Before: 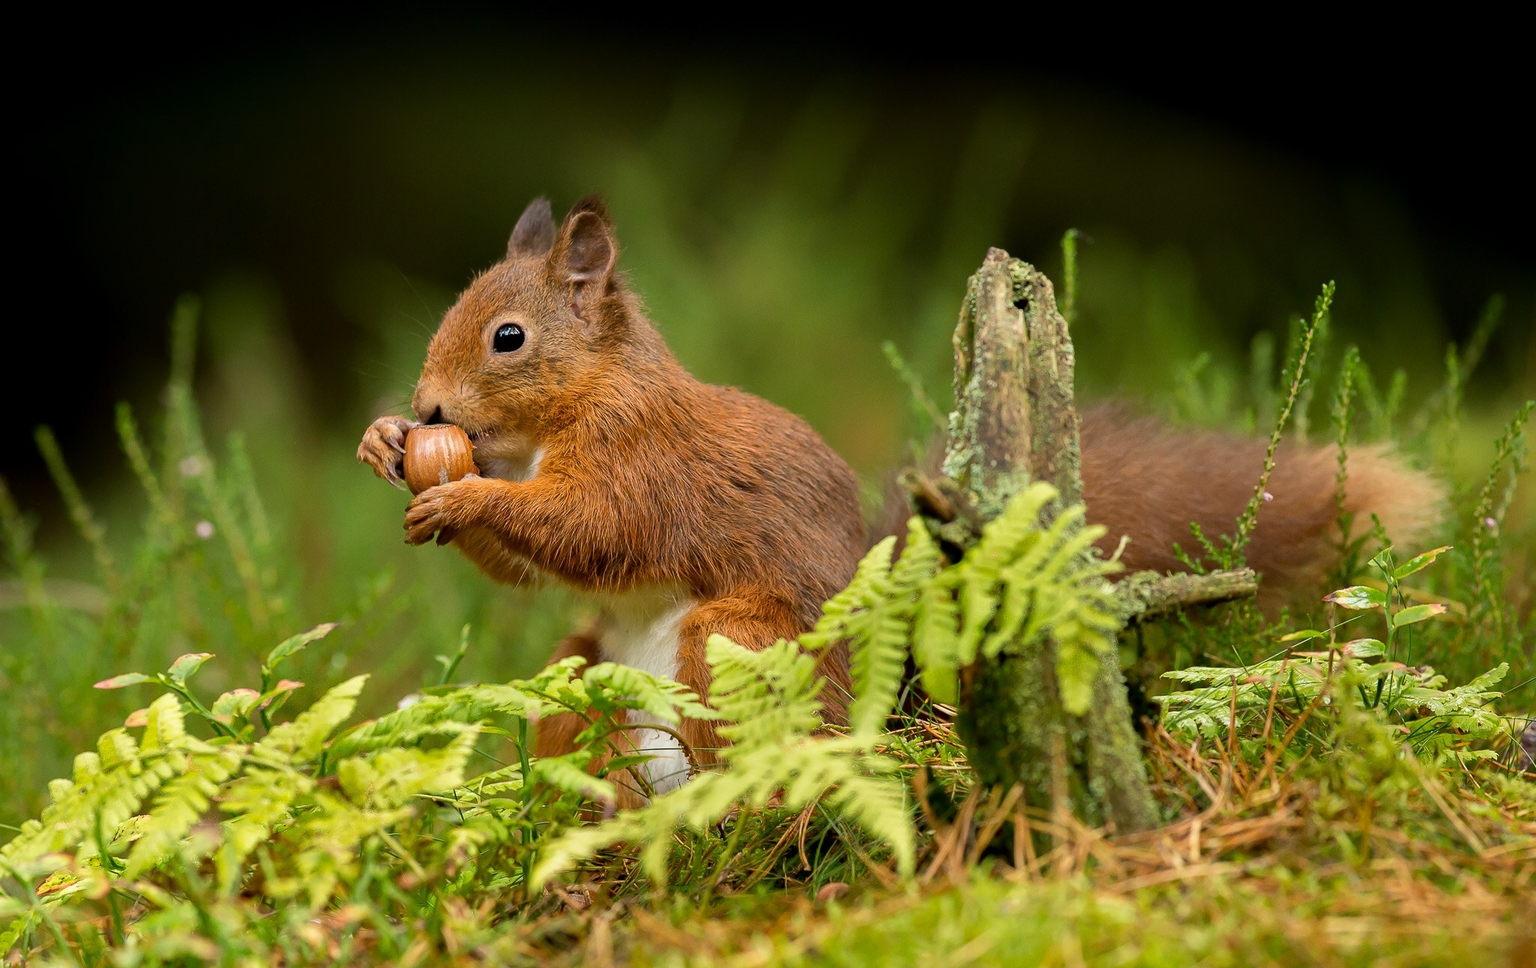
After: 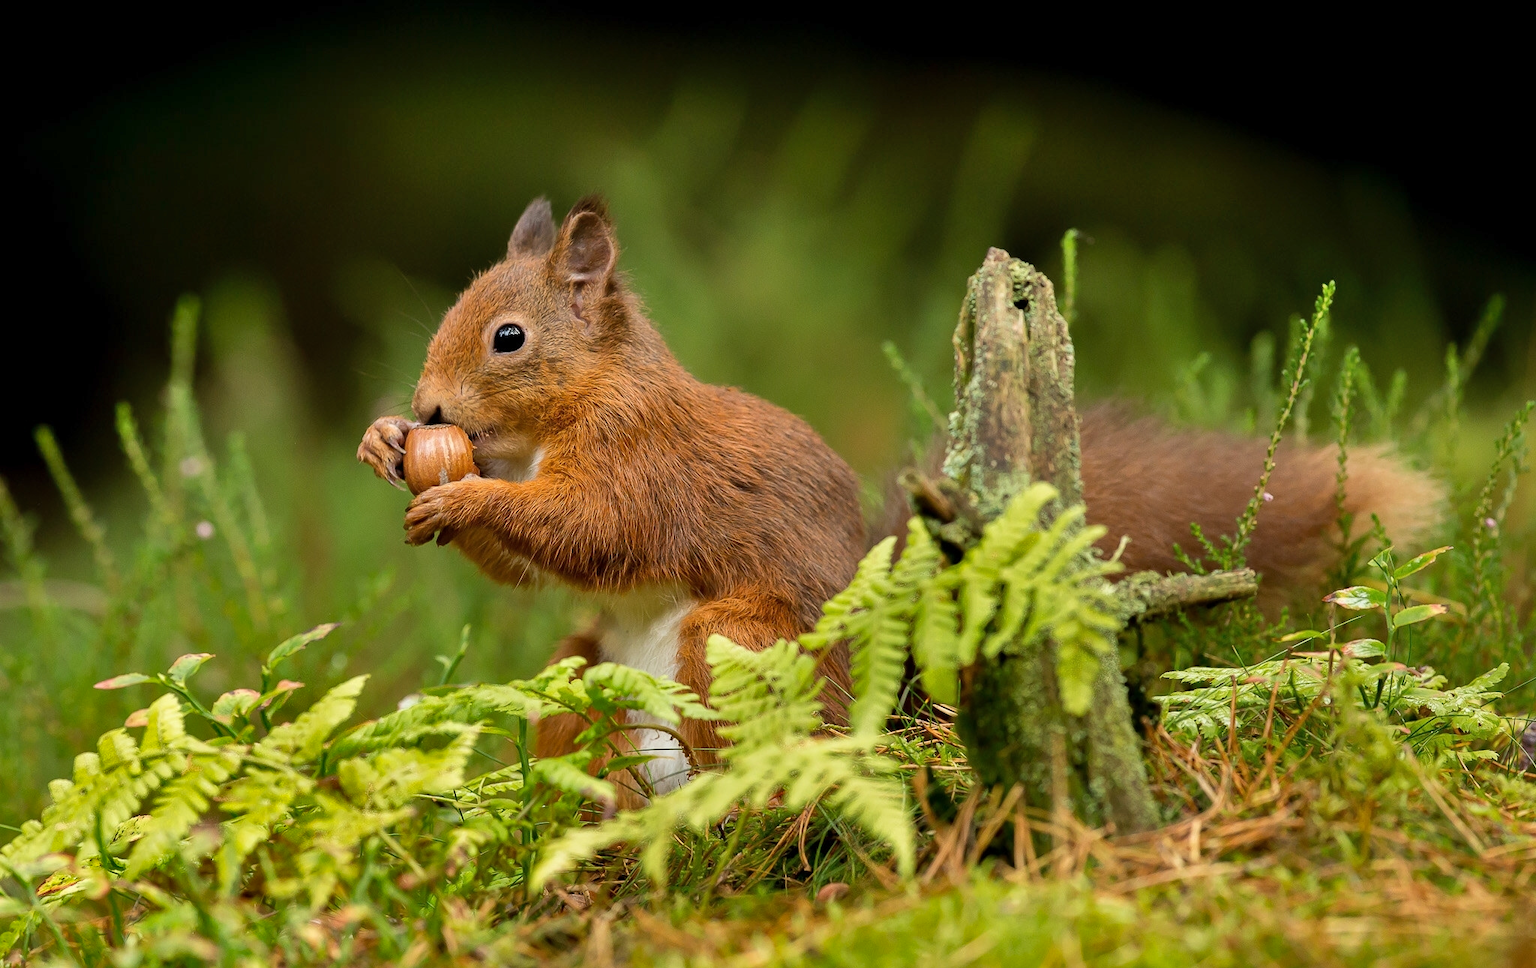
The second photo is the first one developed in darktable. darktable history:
shadows and highlights: white point adjustment 0.103, highlights -71.23, soften with gaussian
